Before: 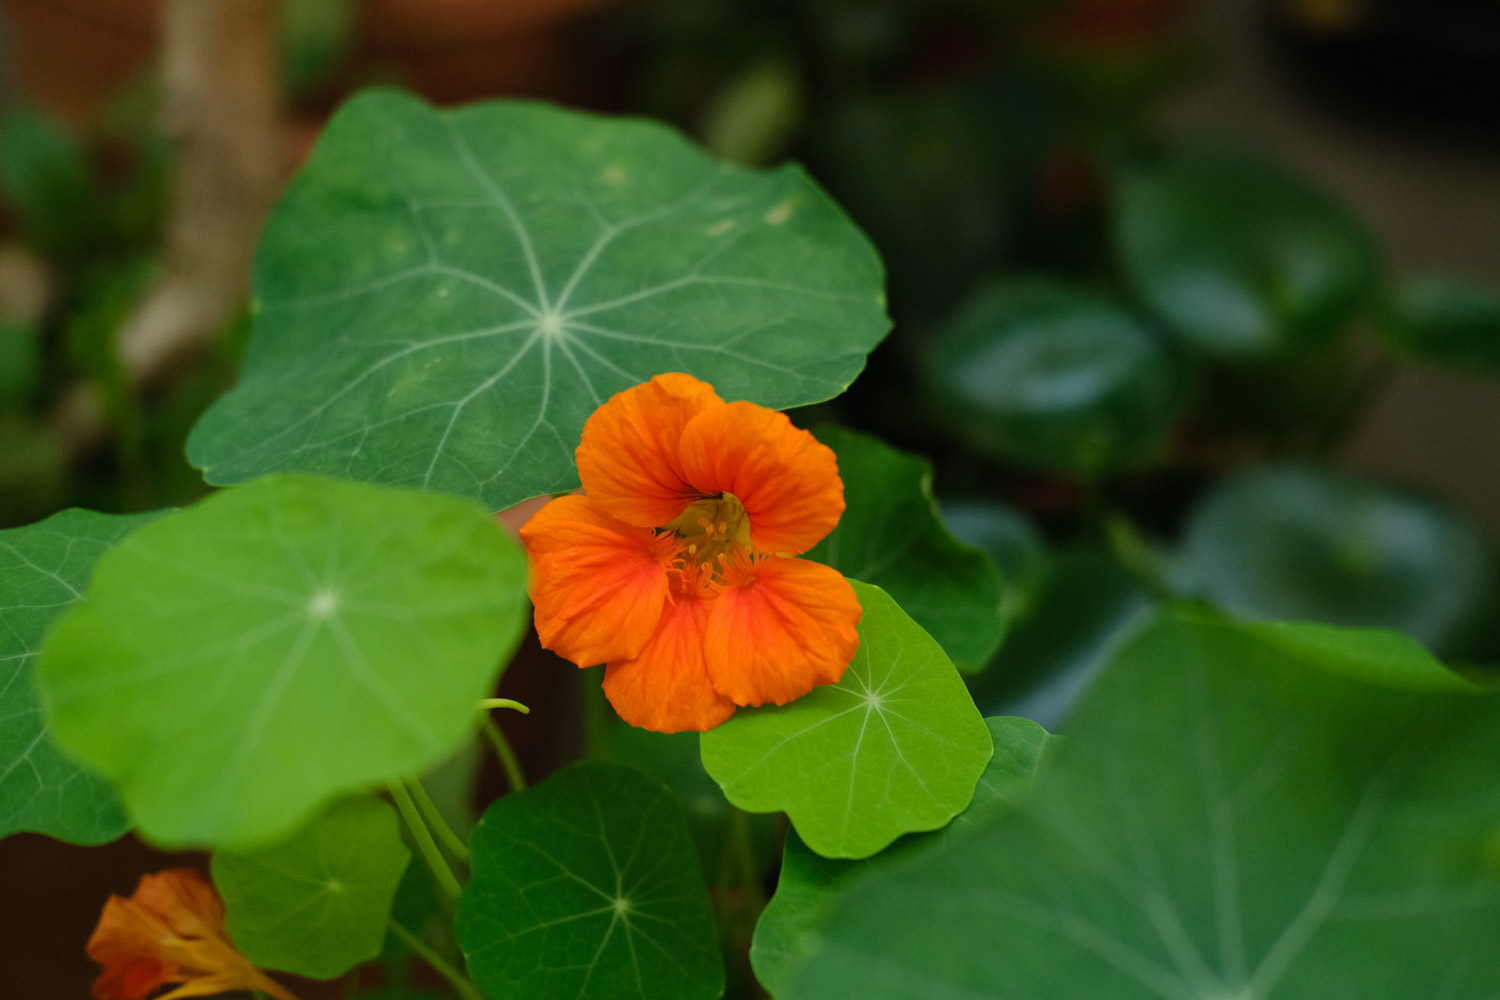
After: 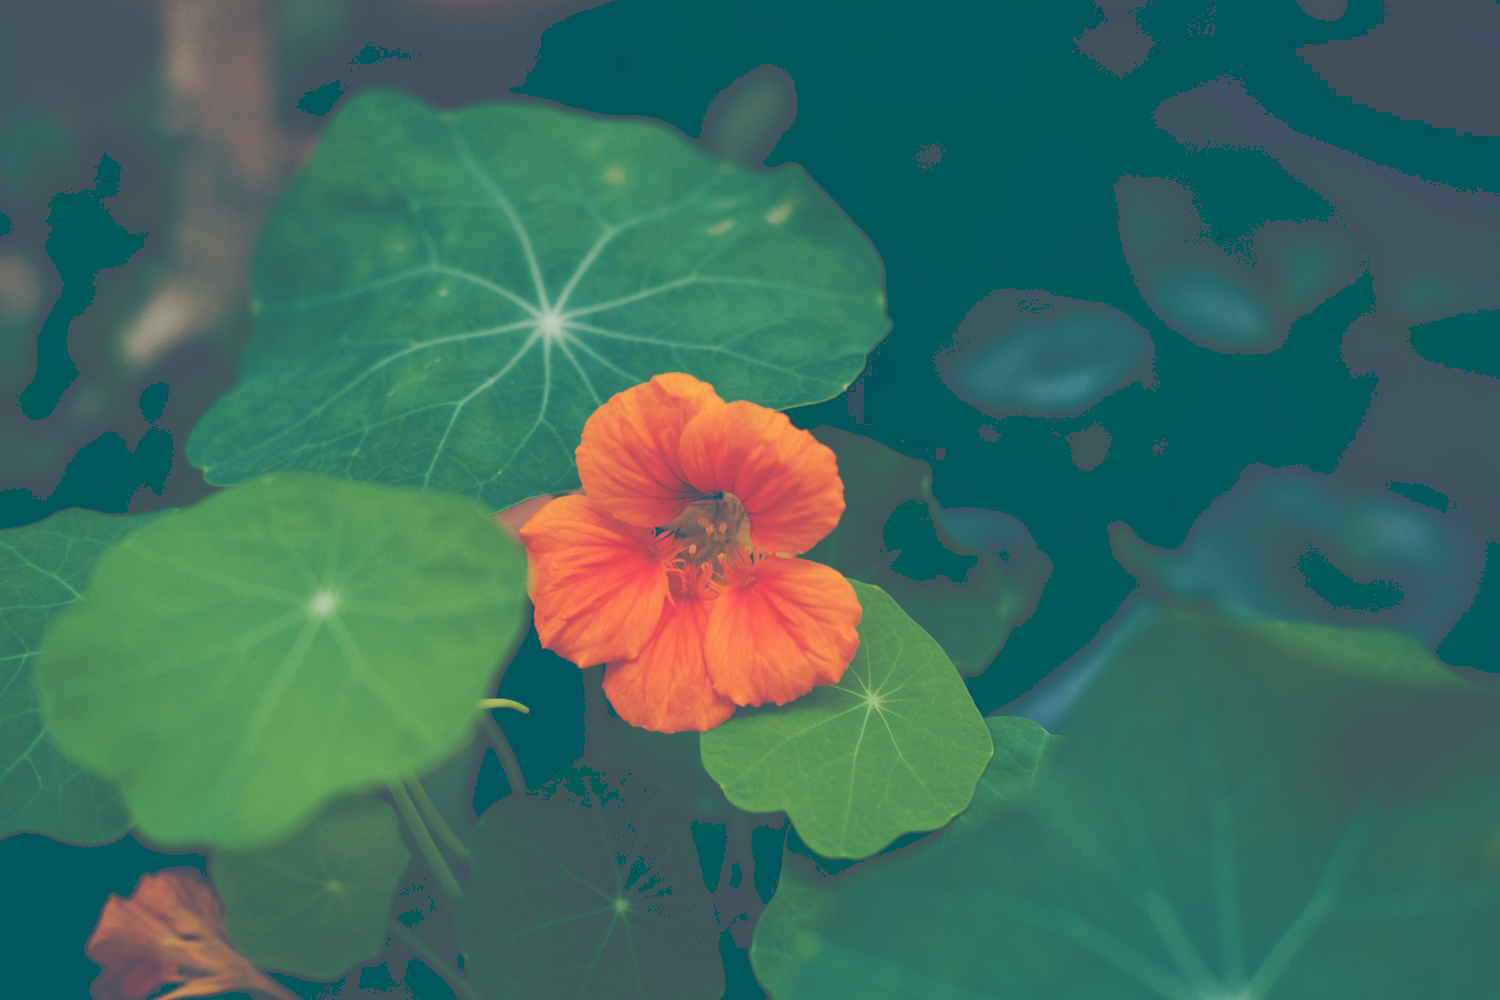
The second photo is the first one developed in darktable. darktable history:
tone curve: curves: ch0 [(0, 0) (0.003, 0.319) (0.011, 0.319) (0.025, 0.319) (0.044, 0.323) (0.069, 0.324) (0.1, 0.328) (0.136, 0.329) (0.177, 0.337) (0.224, 0.351) (0.277, 0.373) (0.335, 0.413) (0.399, 0.458) (0.468, 0.533) (0.543, 0.617) (0.623, 0.71) (0.709, 0.783) (0.801, 0.849) (0.898, 0.911) (1, 1)], preserve colors none
color look up table: target L [97.81, 83.56, 80.87, 76.84, 67.56, 63.32, 58.37, 51.36, 45.49, 23.32, 201.49, 89.4, 74.45, 74.7, 63.71, 62.06, 56.99, 40.57, 47.43, 37.3, 29.94, 29.92, 22.25, 13.78, 10.38, 91.9, 81.12, 74.64, 68.14, 63.23, 61.56, 62.66, 56.83, 44.03, 42.87, 44.64, 37.81, 39.27, 31.74, 33.65, 17.37, 14.37, 12.29, 99.09, 77.55, 66.65, 60.51, 42.81, 32.42], target a [-28.03, -44.25, -66.28, -12.15, -44.54, -12.22, -39.95, -24.56, -41.76, -60.4, 0, 8.37, 4.678, 23.92, 48.26, 13.99, 57.12, 64.36, 25.9, 2.087, 21.58, -2.724, 28.58, -37.02, -26.54, 13.05, 6.149, 31.24, 52.35, -0.275, 9.967, 56.37, 32.7, 27.27, 10.42, 21.99, 54.86, 56.13, 1.693, 31.77, -45.51, -35.67, -26.26, -13.85, -27.31, -10.69, -20.55, -28.6, -7.738], target b [76.29, -2.477, 57.48, -11.99, 21.04, 15.16, 37.08, 30.25, 7.692, -14.5, -0.001, 6.166, 56.19, 41.5, 1.358, 17.28, 40.87, 5.923, 23.4, -3.027, -5.698, -1.87, -11.74, -27.38, -32.99, -15.62, -34.98, -46.97, -40.69, -10.71, -34.11, -66.59, -75.92, -13.42, -66.52, -37.94, -20.58, -61.65, -18.31, -83.05, -26.35, -35.87, -47.04, -4.417, -27.33, -53.31, -29.05, -15.74, -39.13], num patches 49
